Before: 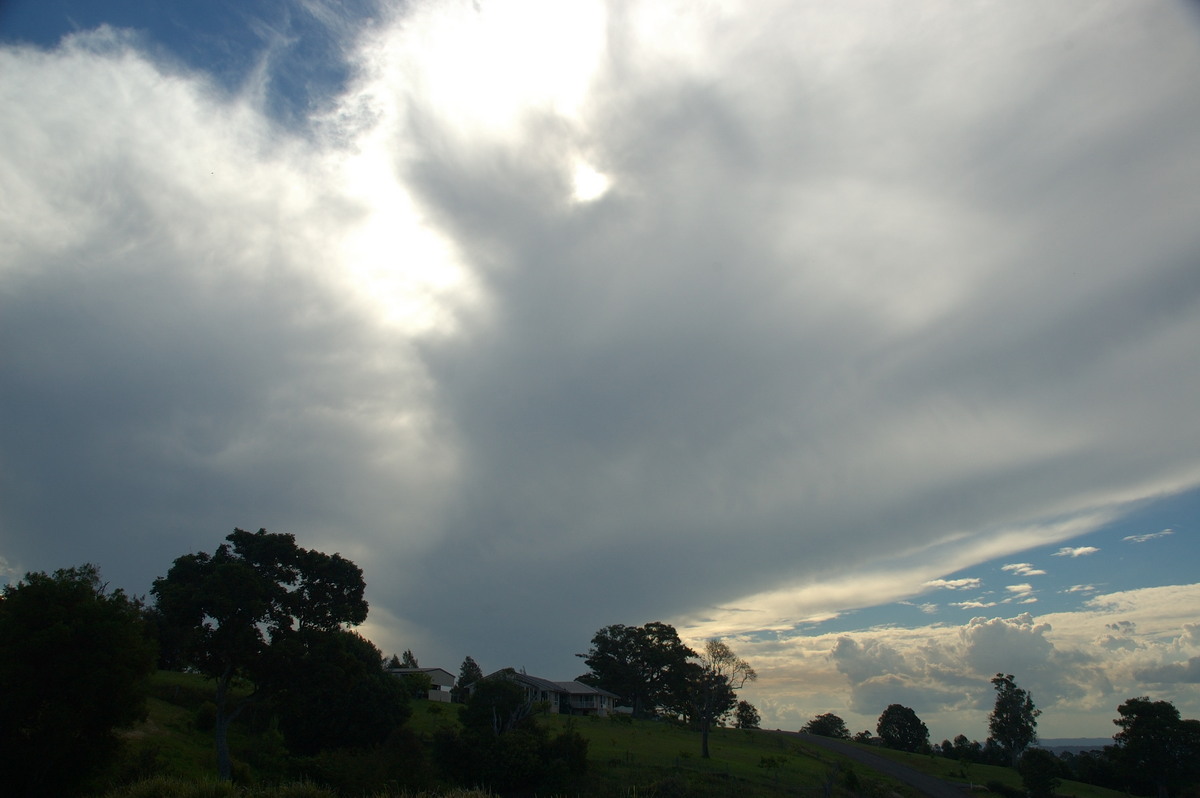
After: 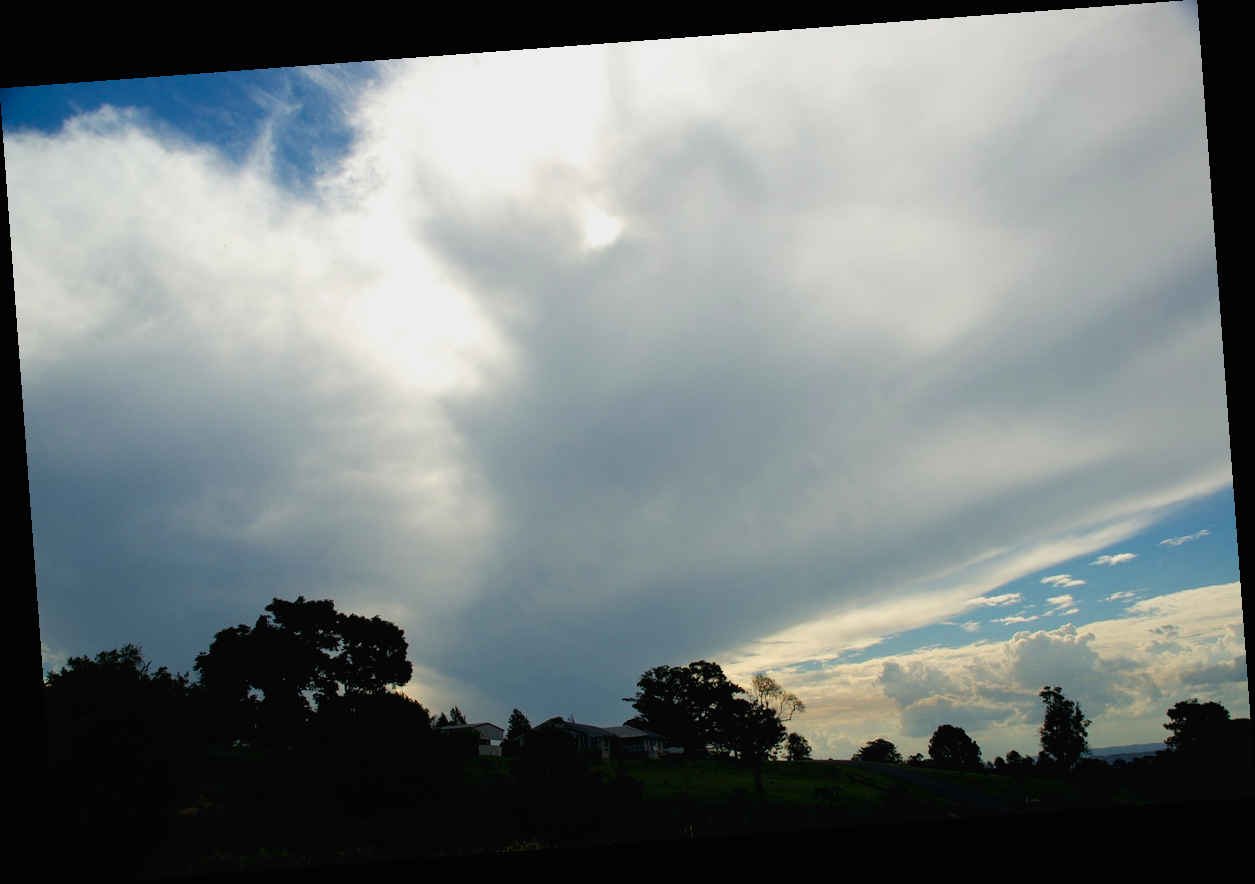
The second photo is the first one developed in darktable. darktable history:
filmic rgb: black relative exposure -13 EV, threshold 3 EV, target white luminance 85%, hardness 6.3, latitude 42.11%, contrast 0.858, shadows ↔ highlights balance 8.63%, color science v4 (2020), enable highlight reconstruction true
tone curve: curves: ch0 [(0, 0) (0.003, 0.016) (0.011, 0.016) (0.025, 0.016) (0.044, 0.017) (0.069, 0.026) (0.1, 0.044) (0.136, 0.074) (0.177, 0.121) (0.224, 0.183) (0.277, 0.248) (0.335, 0.326) (0.399, 0.413) (0.468, 0.511) (0.543, 0.612) (0.623, 0.717) (0.709, 0.818) (0.801, 0.911) (0.898, 0.979) (1, 1)], preserve colors none
rotate and perspective: rotation -4.25°, automatic cropping off
